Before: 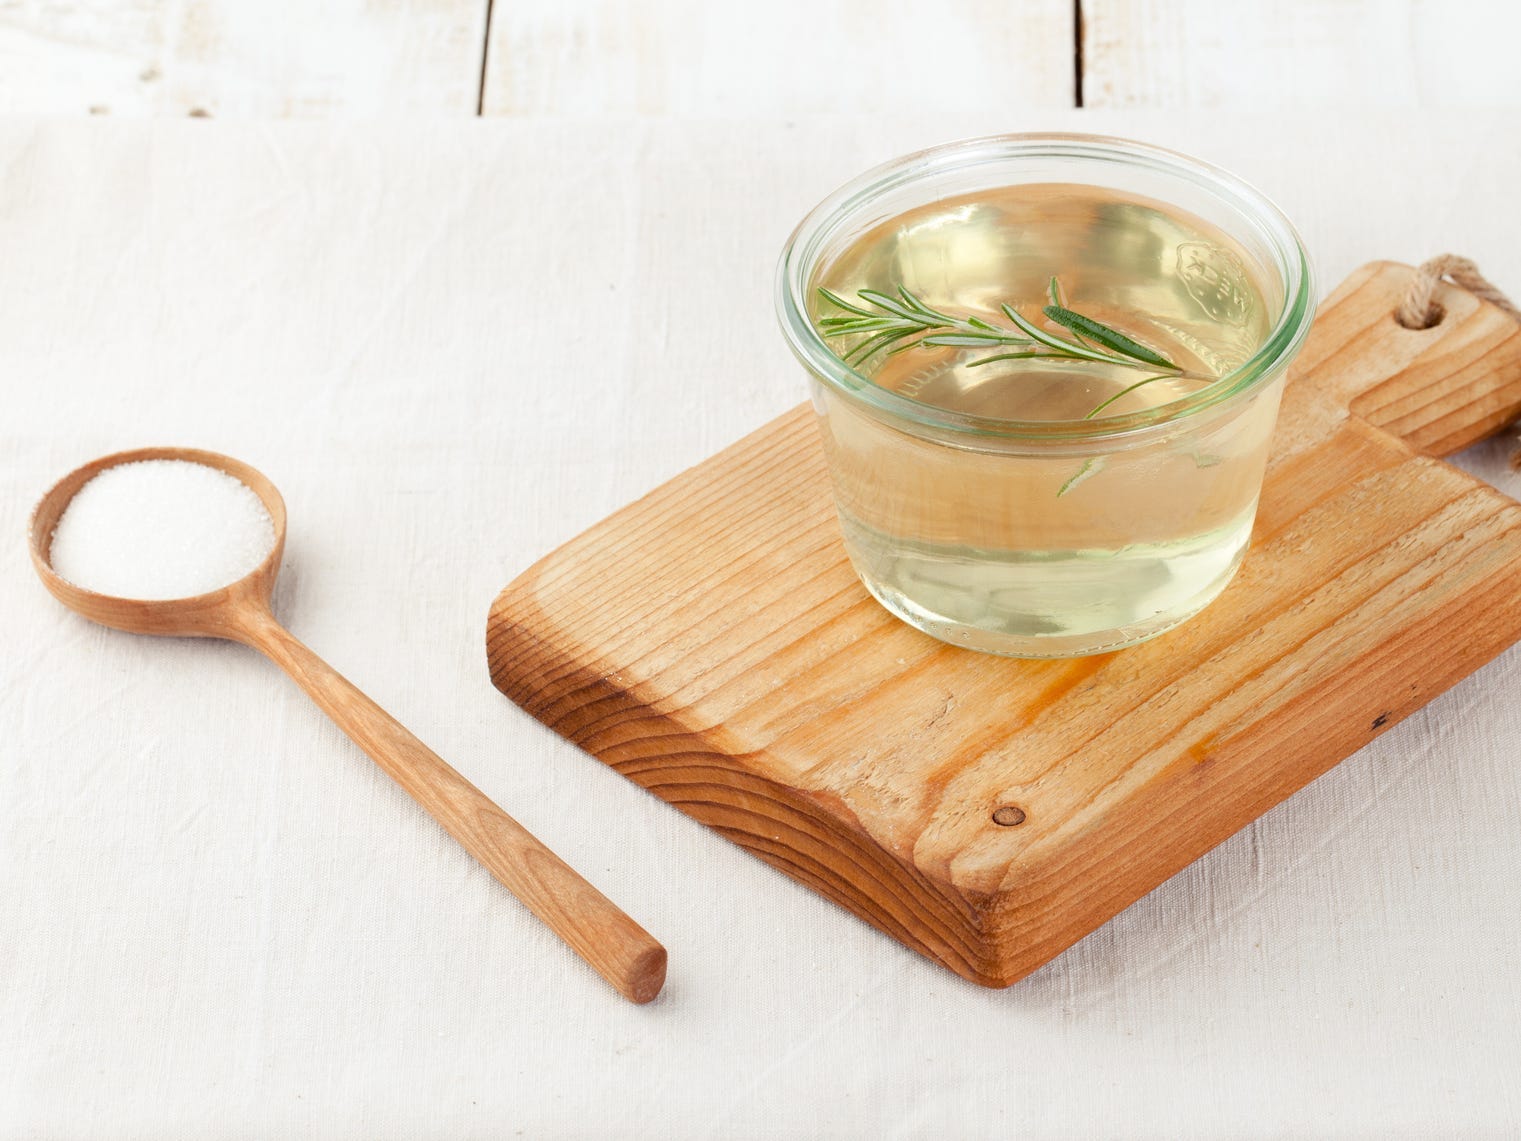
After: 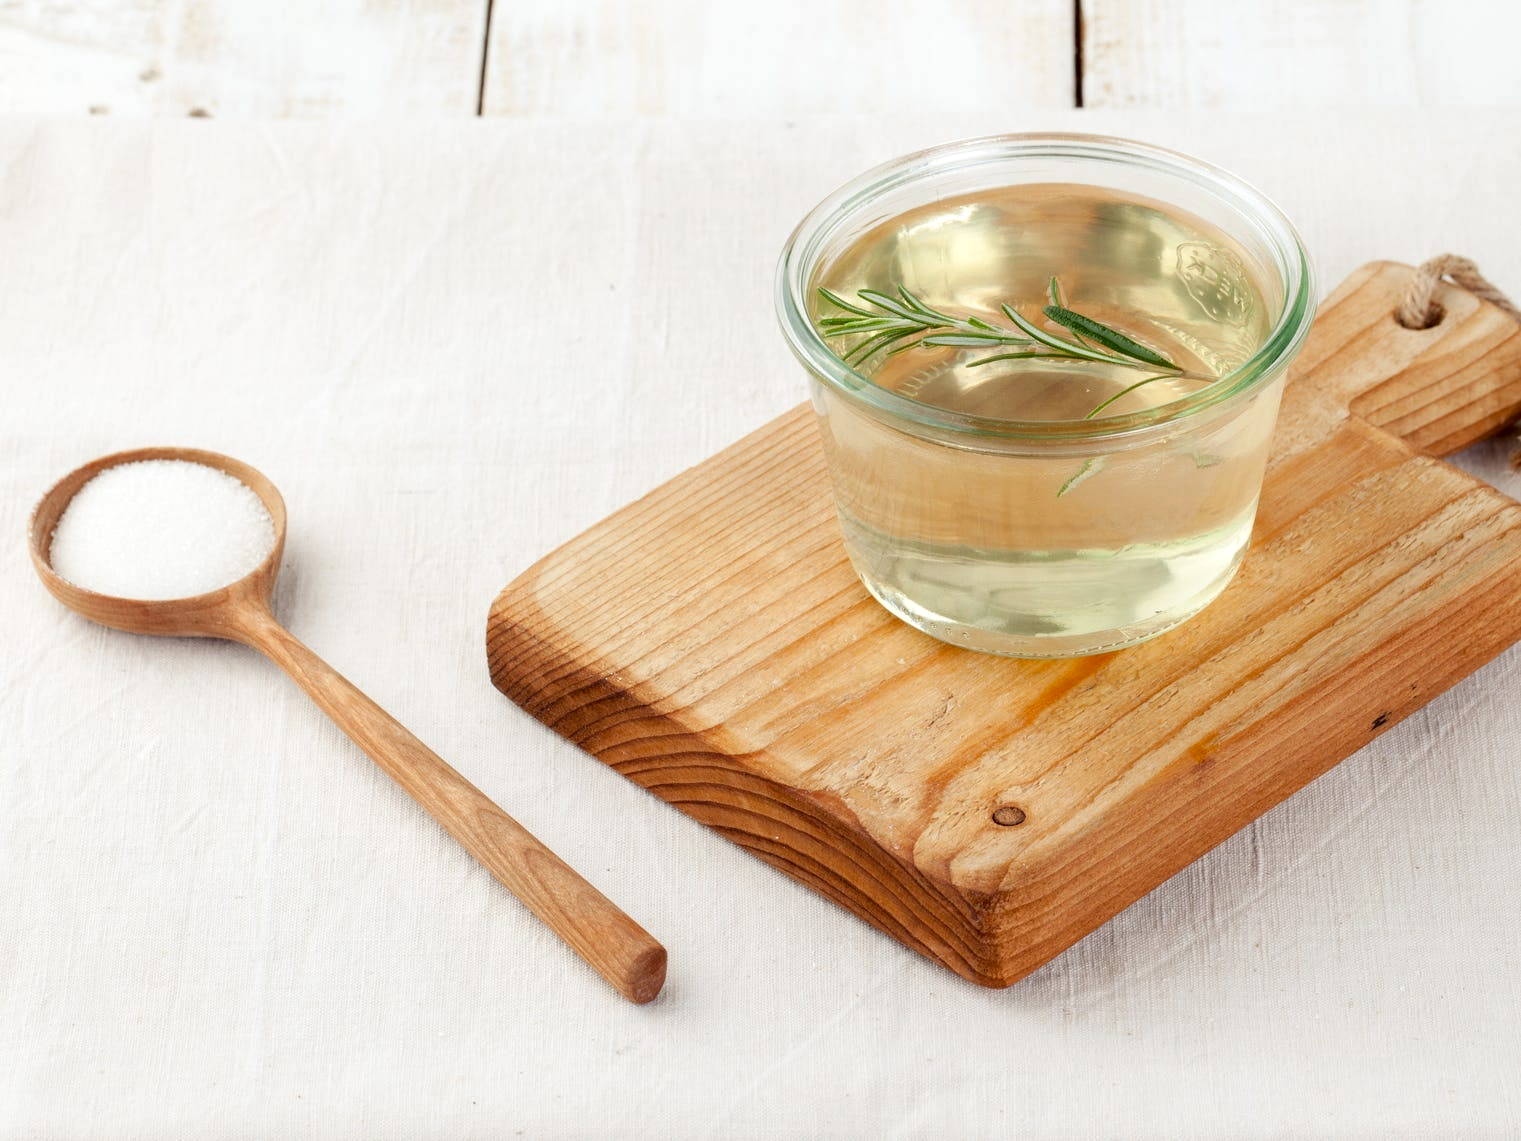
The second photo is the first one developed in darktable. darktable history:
local contrast: shadows 97%, midtone range 0.495
